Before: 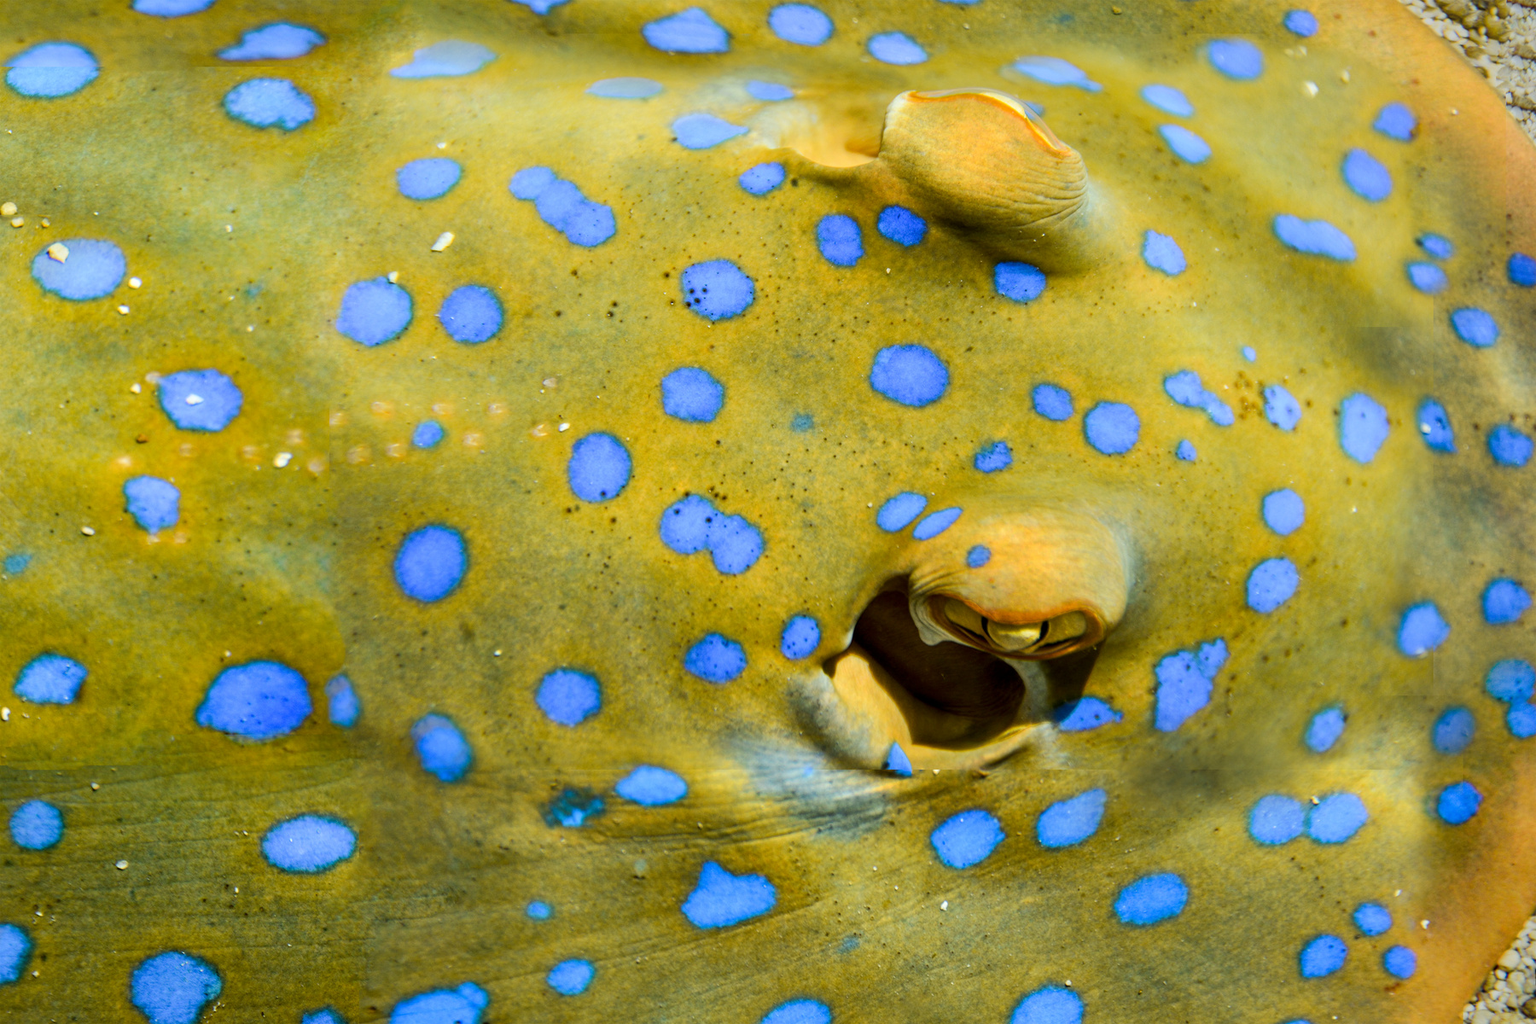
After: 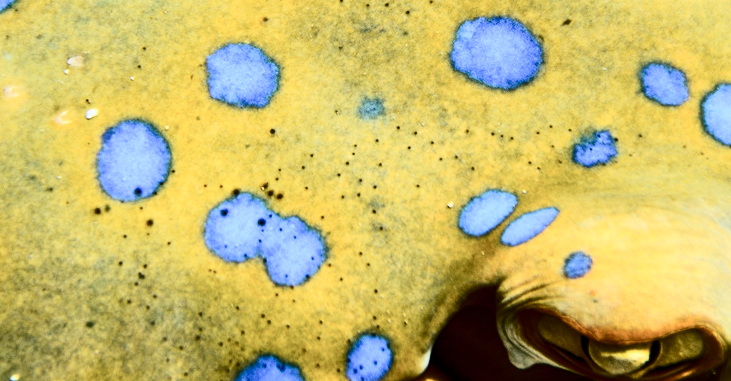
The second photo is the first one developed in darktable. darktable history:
crop: left 31.649%, top 32.3%, right 27.71%, bottom 35.878%
contrast brightness saturation: contrast 0.492, saturation -0.091
